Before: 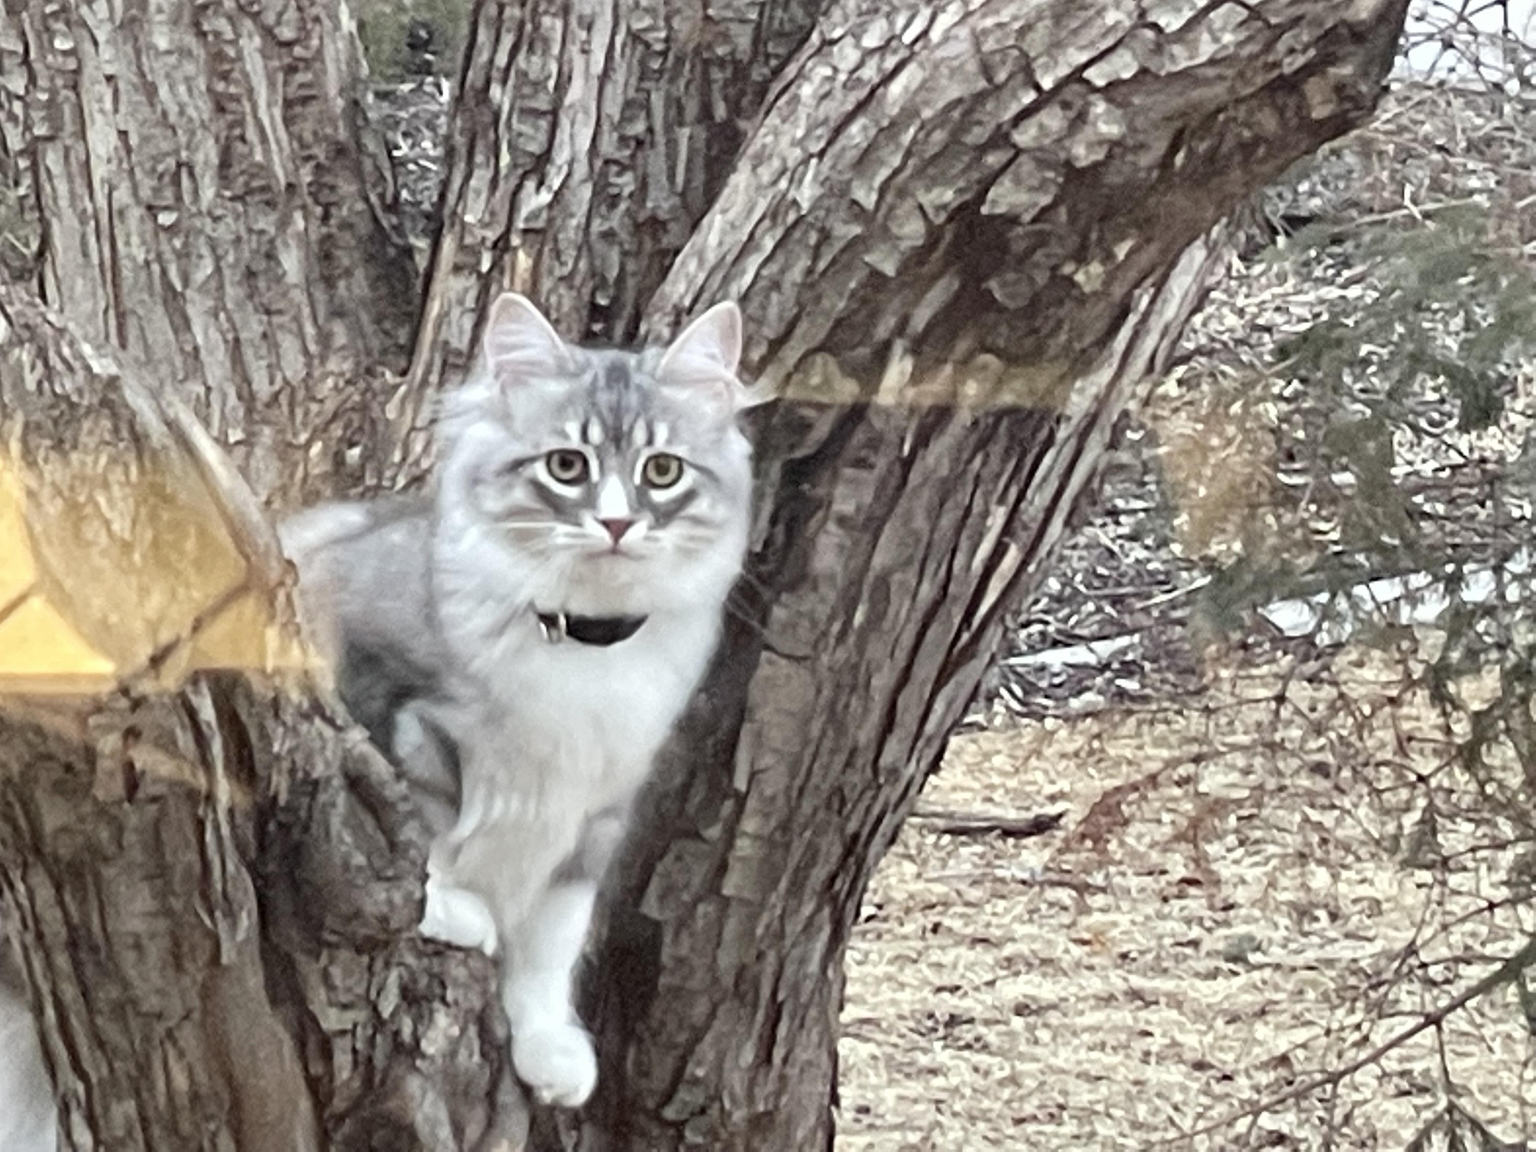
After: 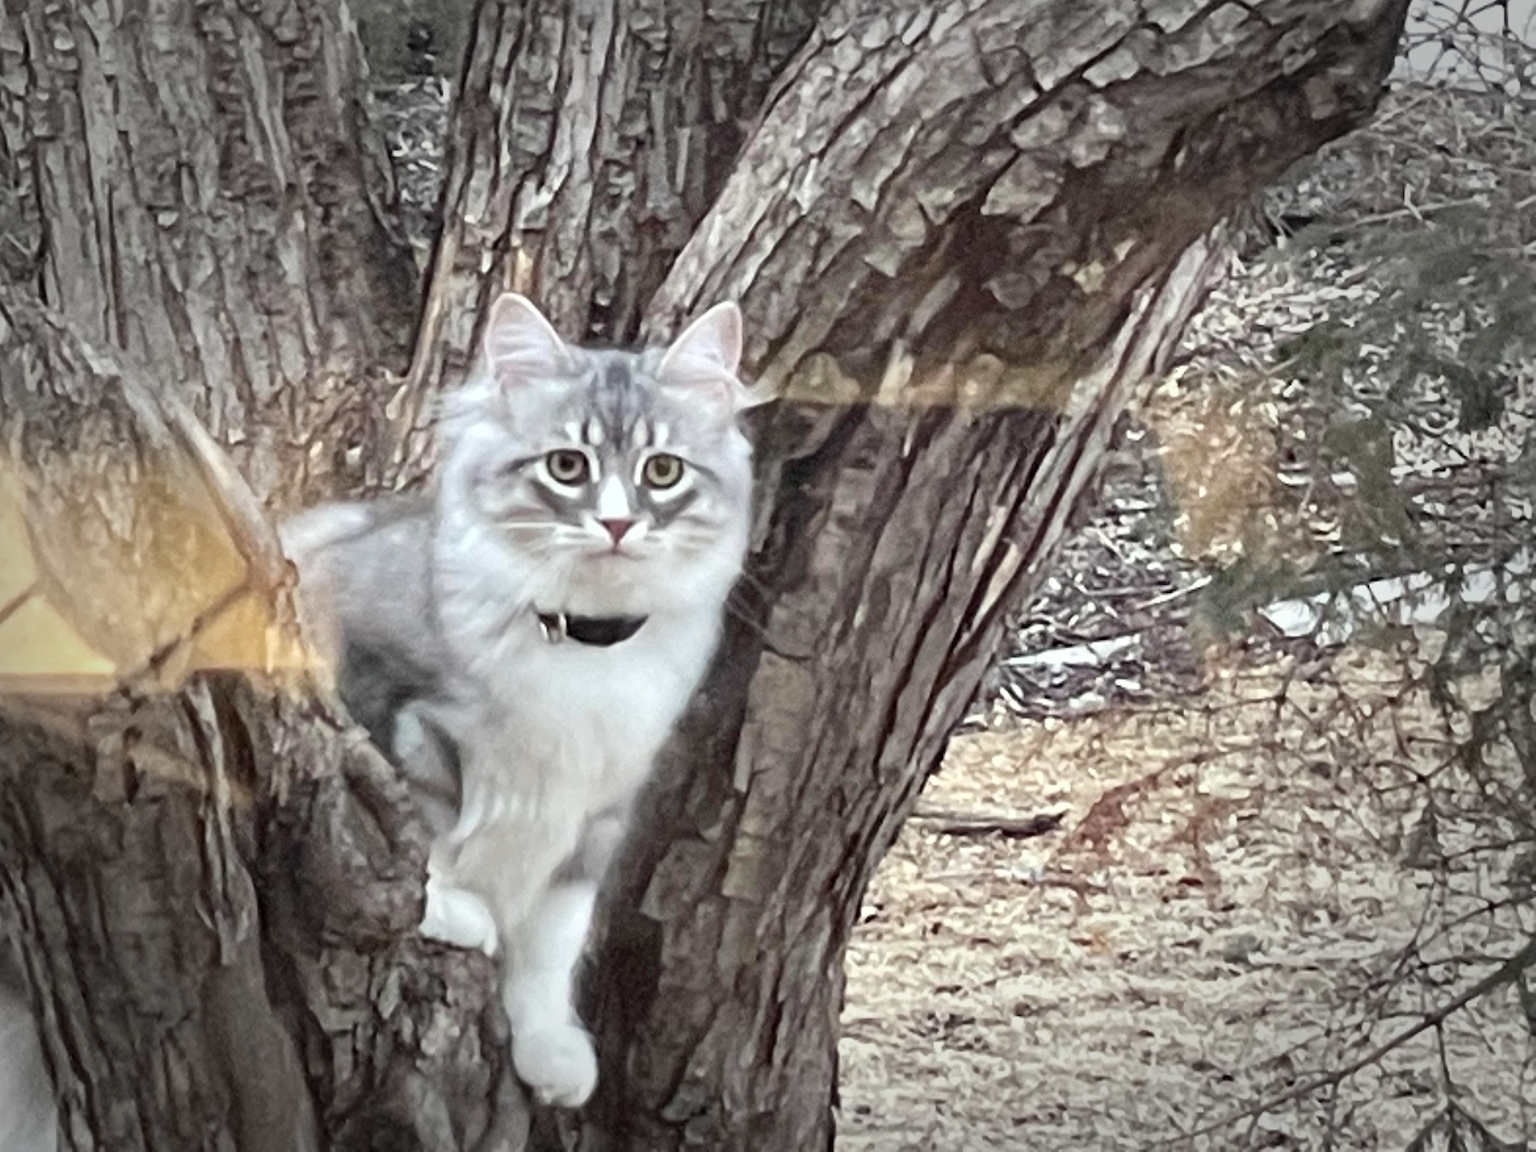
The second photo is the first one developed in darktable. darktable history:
vignetting: fall-off start 66.33%, fall-off radius 39.81%, automatic ratio true, width/height ratio 0.664
